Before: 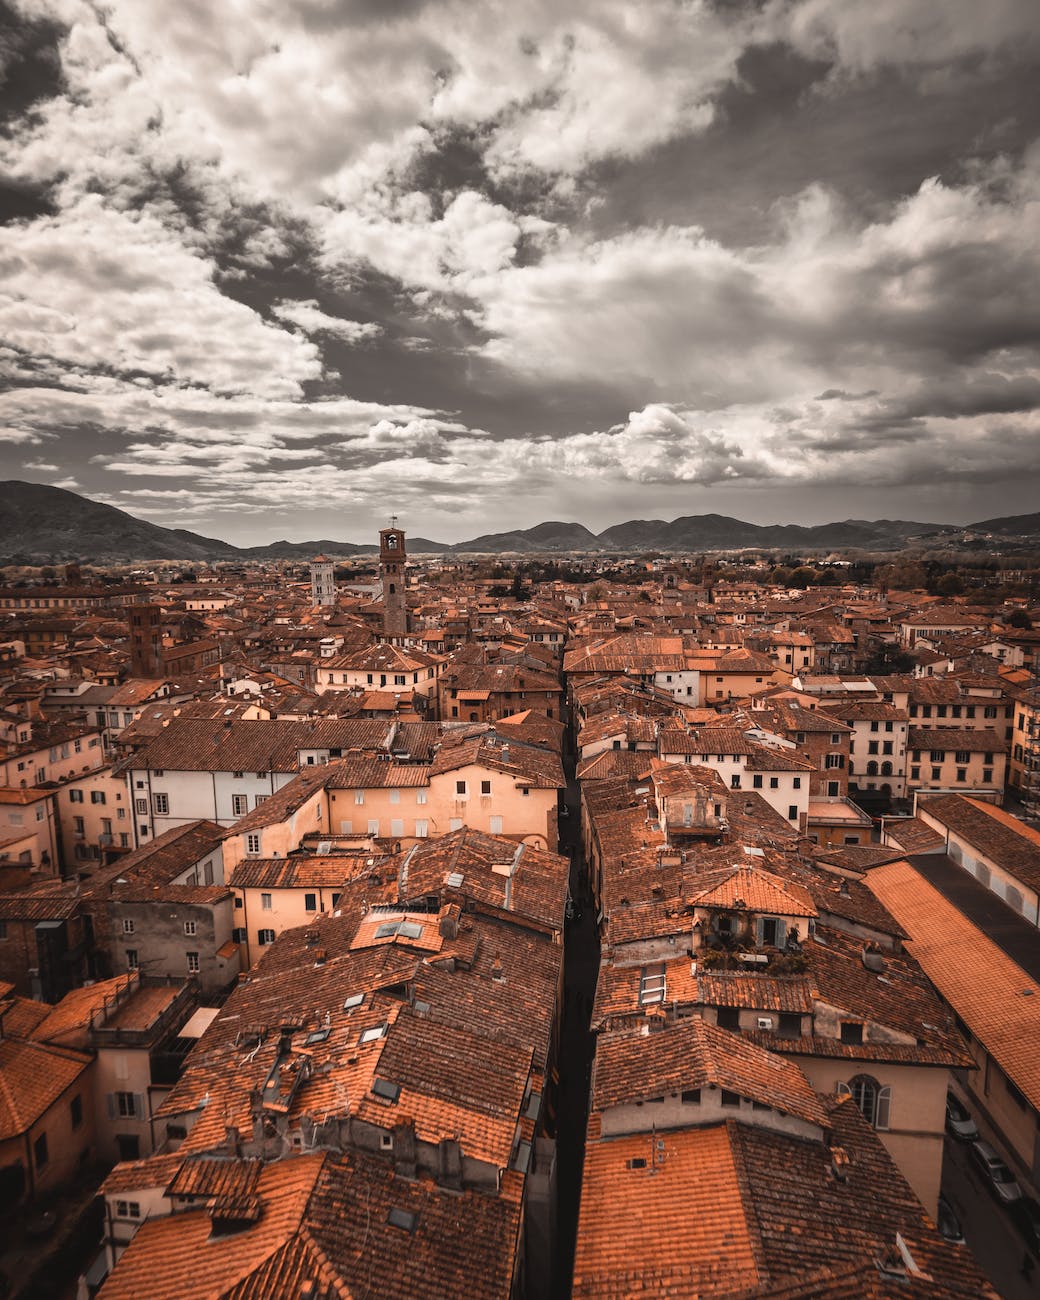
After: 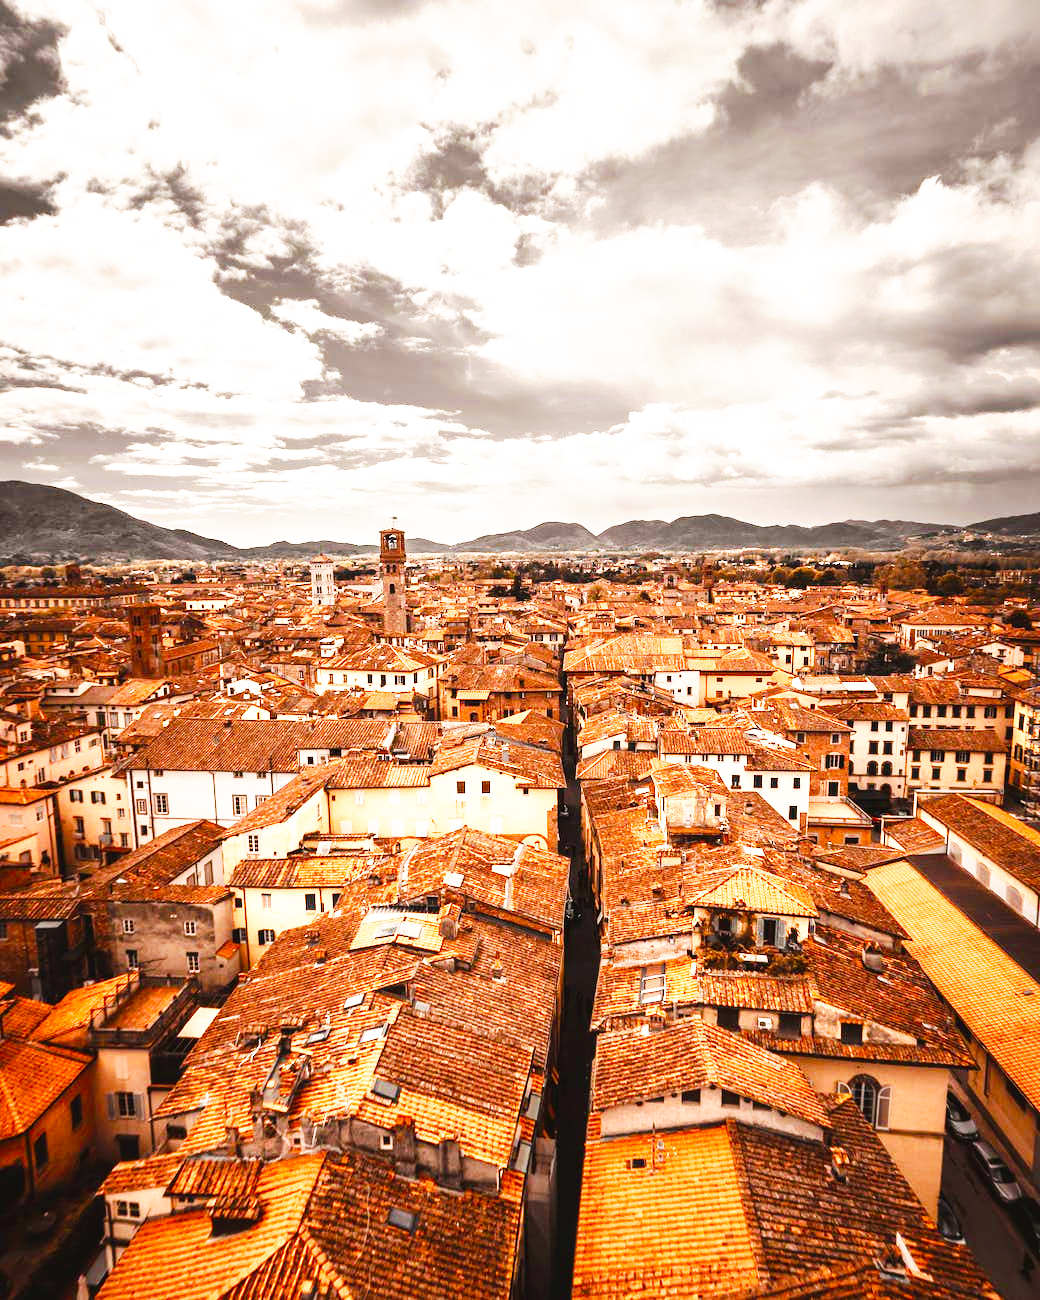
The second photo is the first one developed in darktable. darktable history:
velvia: strength 32%, mid-tones bias 0.2
base curve: curves: ch0 [(0, 0) (0.007, 0.004) (0.027, 0.03) (0.046, 0.07) (0.207, 0.54) (0.442, 0.872) (0.673, 0.972) (1, 1)], preserve colors none
exposure: exposure 0.6 EV, compensate highlight preservation false
tone equalizer: on, module defaults
